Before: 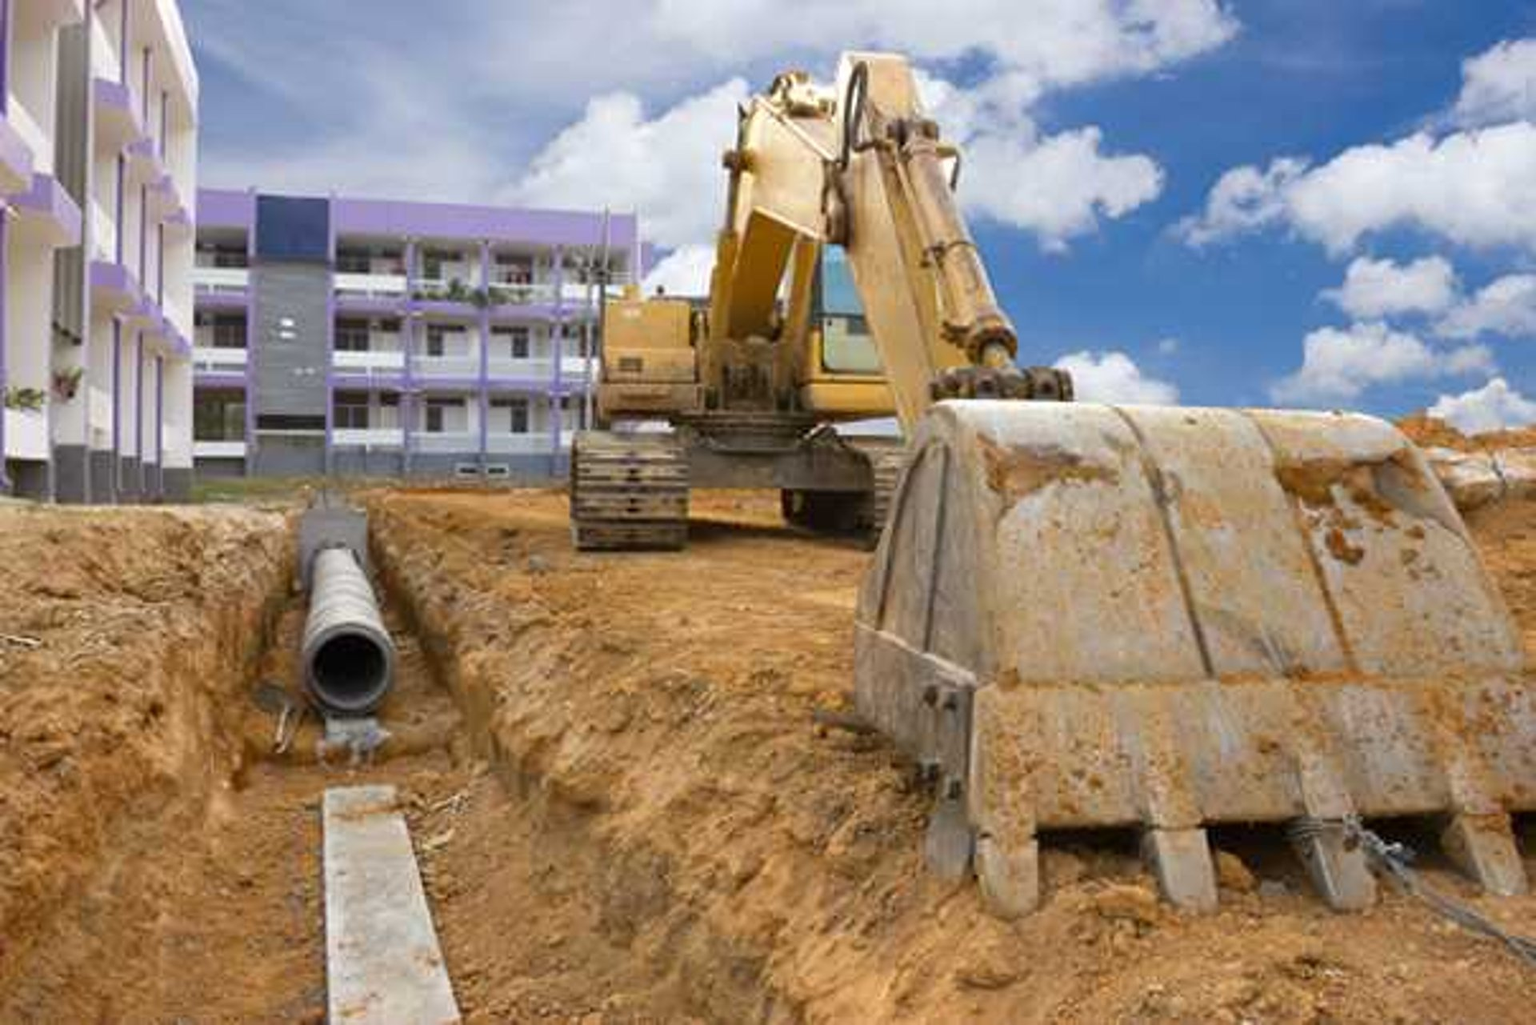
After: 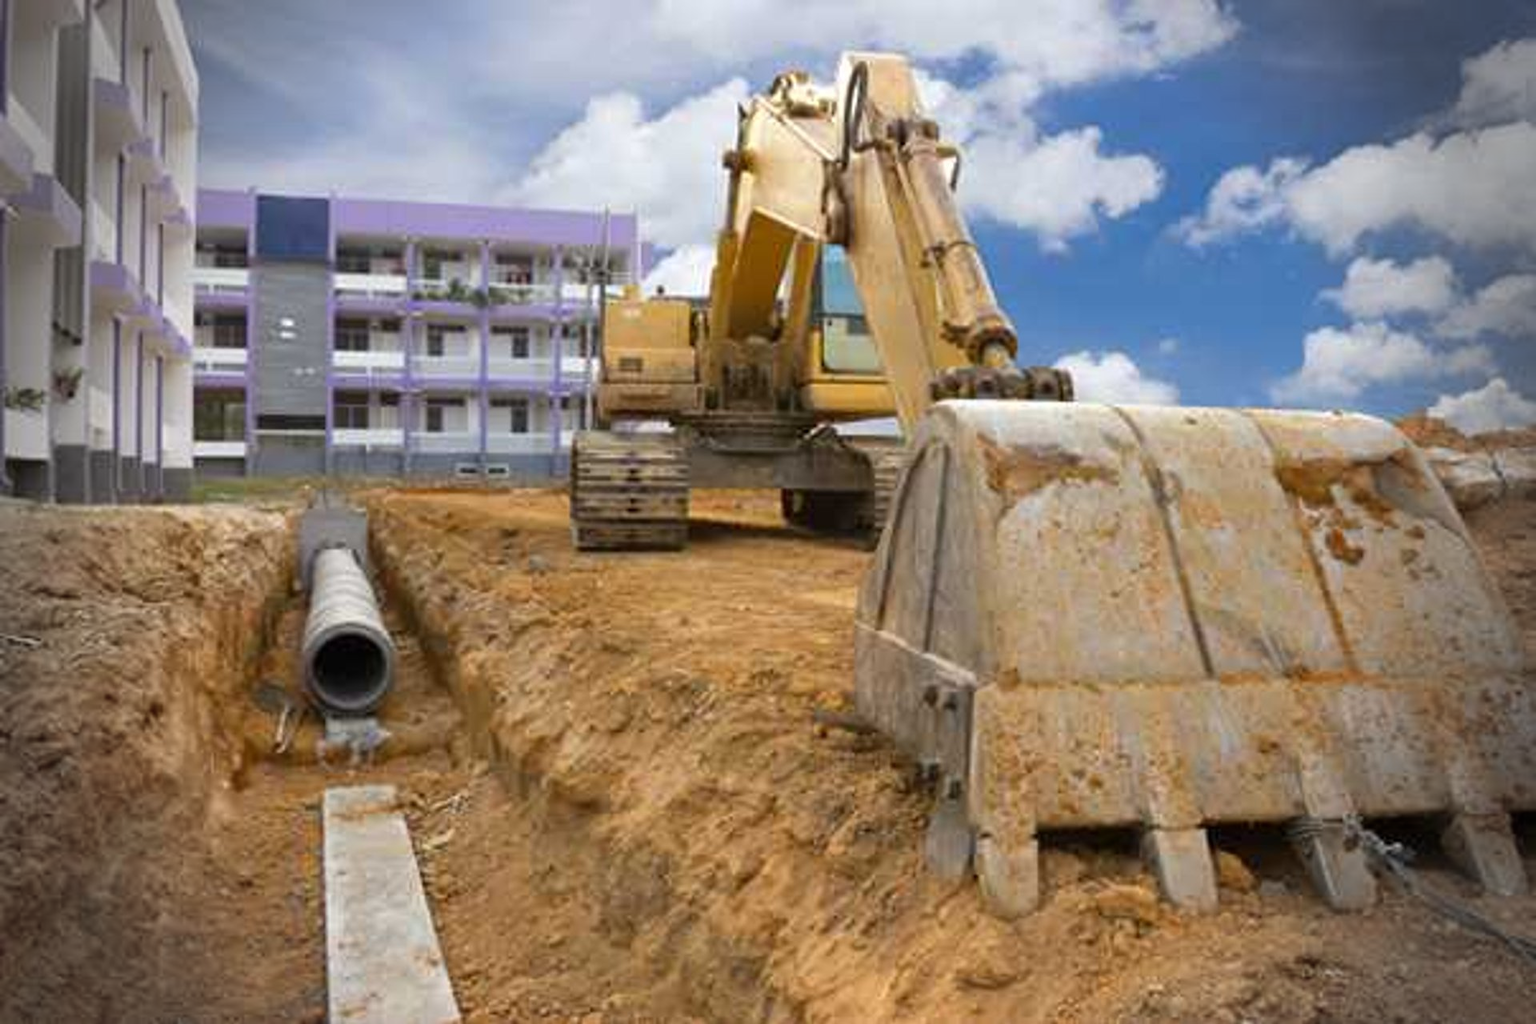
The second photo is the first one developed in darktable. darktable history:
vignetting: fall-off start 76.78%, fall-off radius 27.41%, brightness -0.575, width/height ratio 0.977, unbound false
